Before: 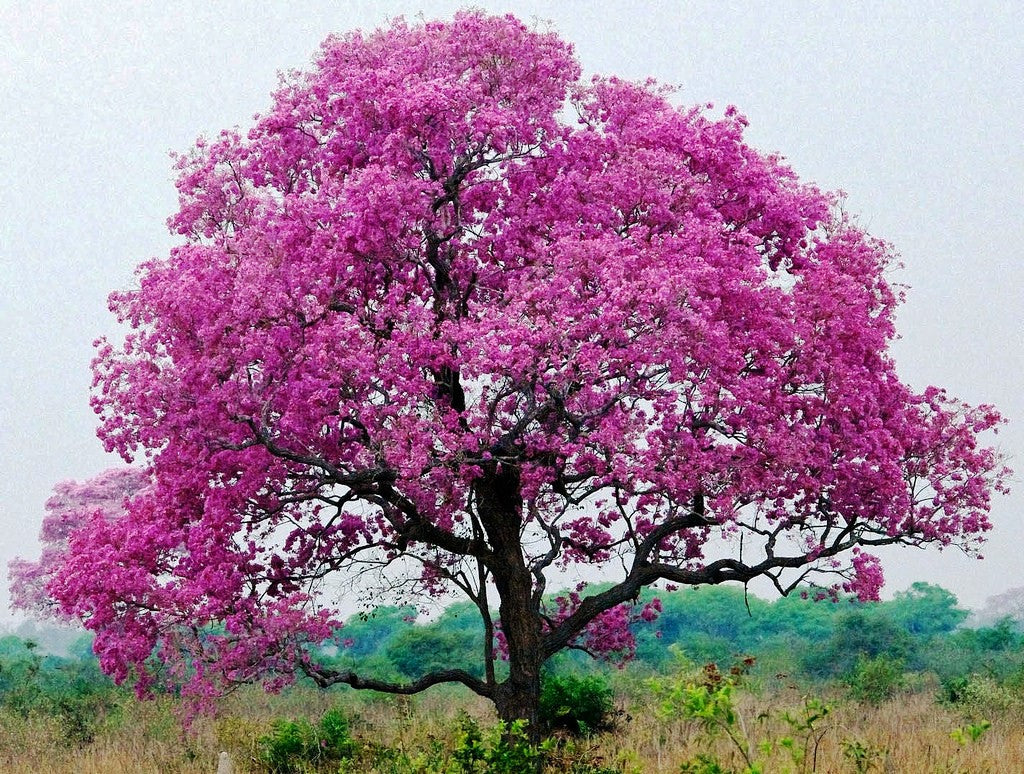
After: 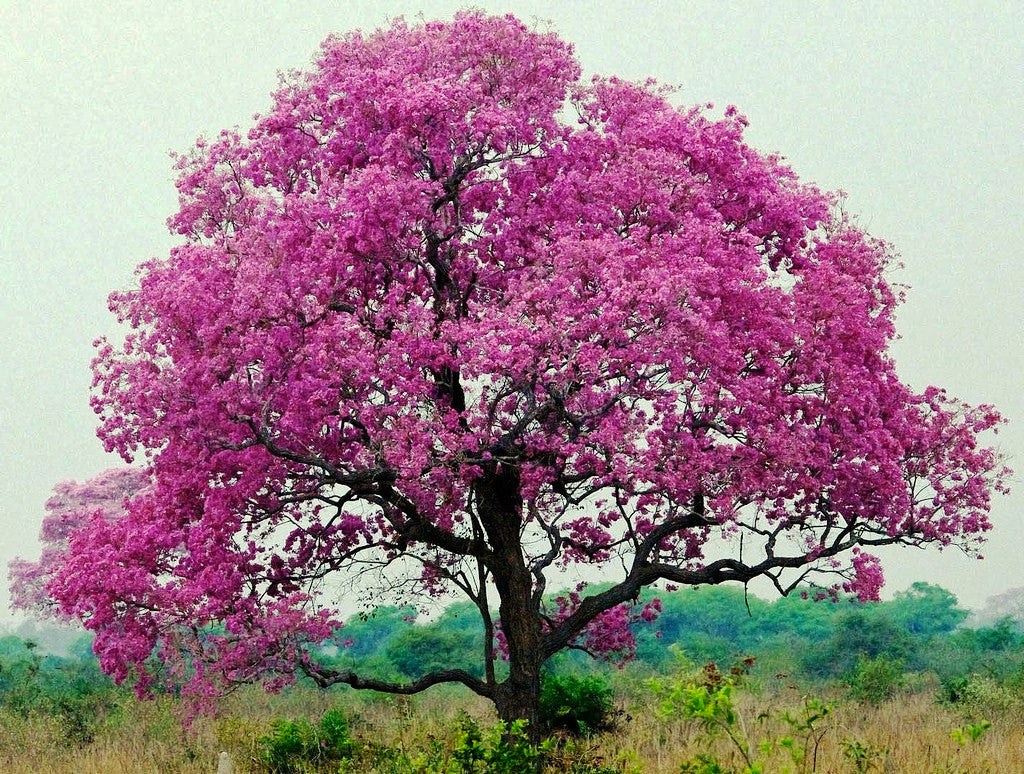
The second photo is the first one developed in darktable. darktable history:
color correction: highlights a* -5.66, highlights b* 11.35
